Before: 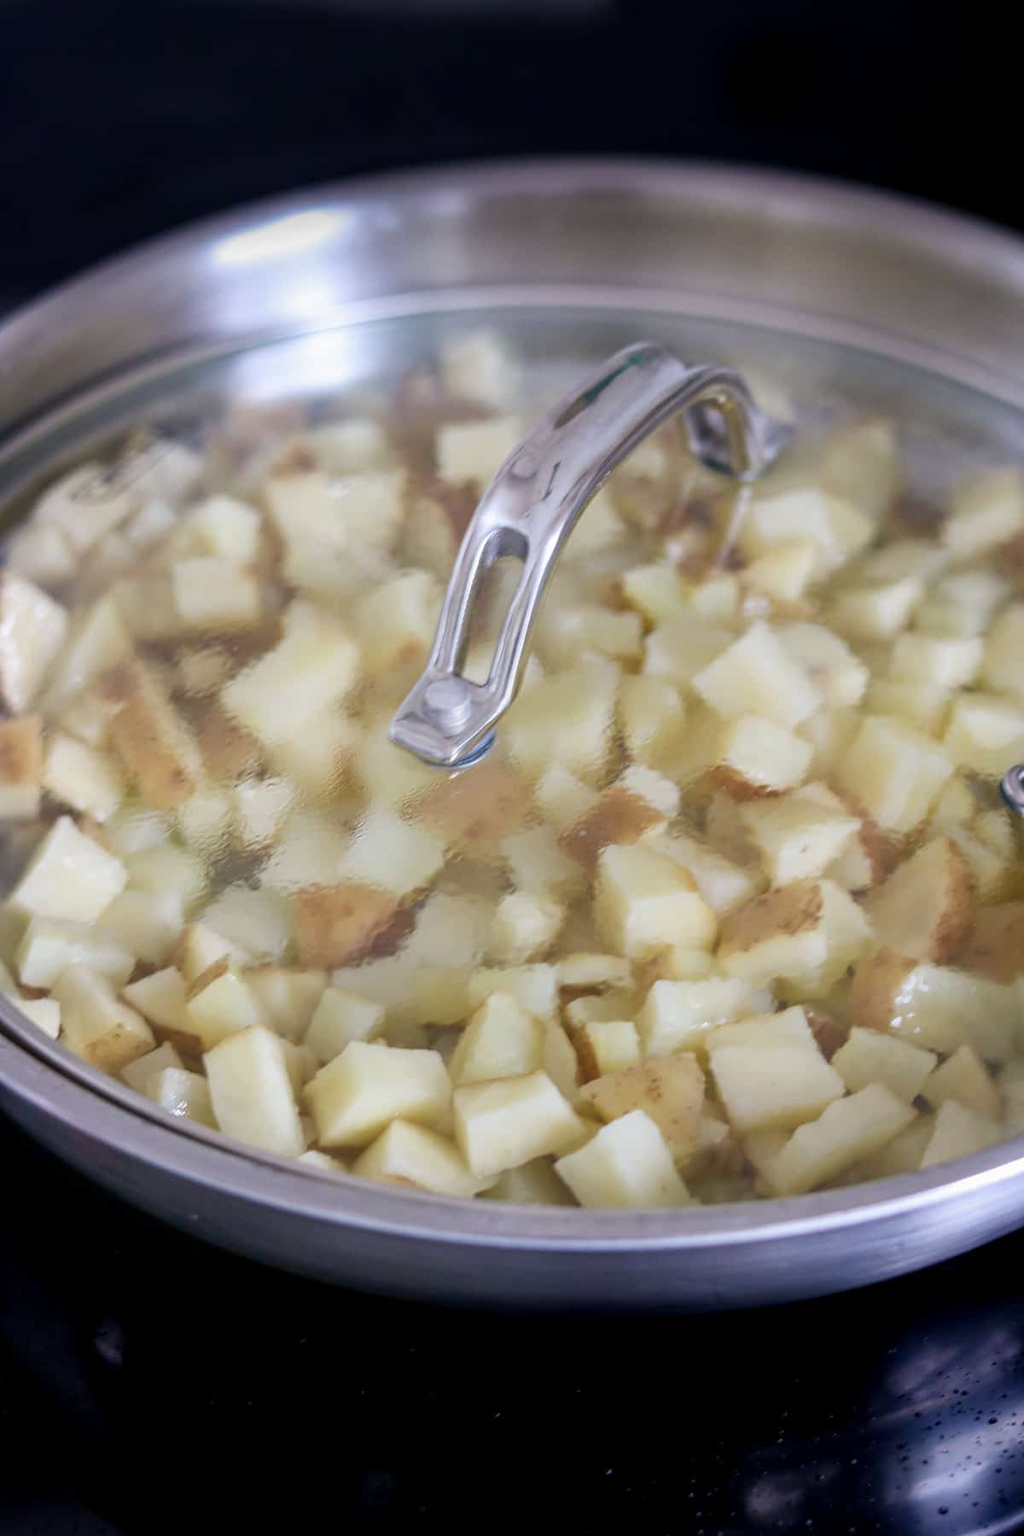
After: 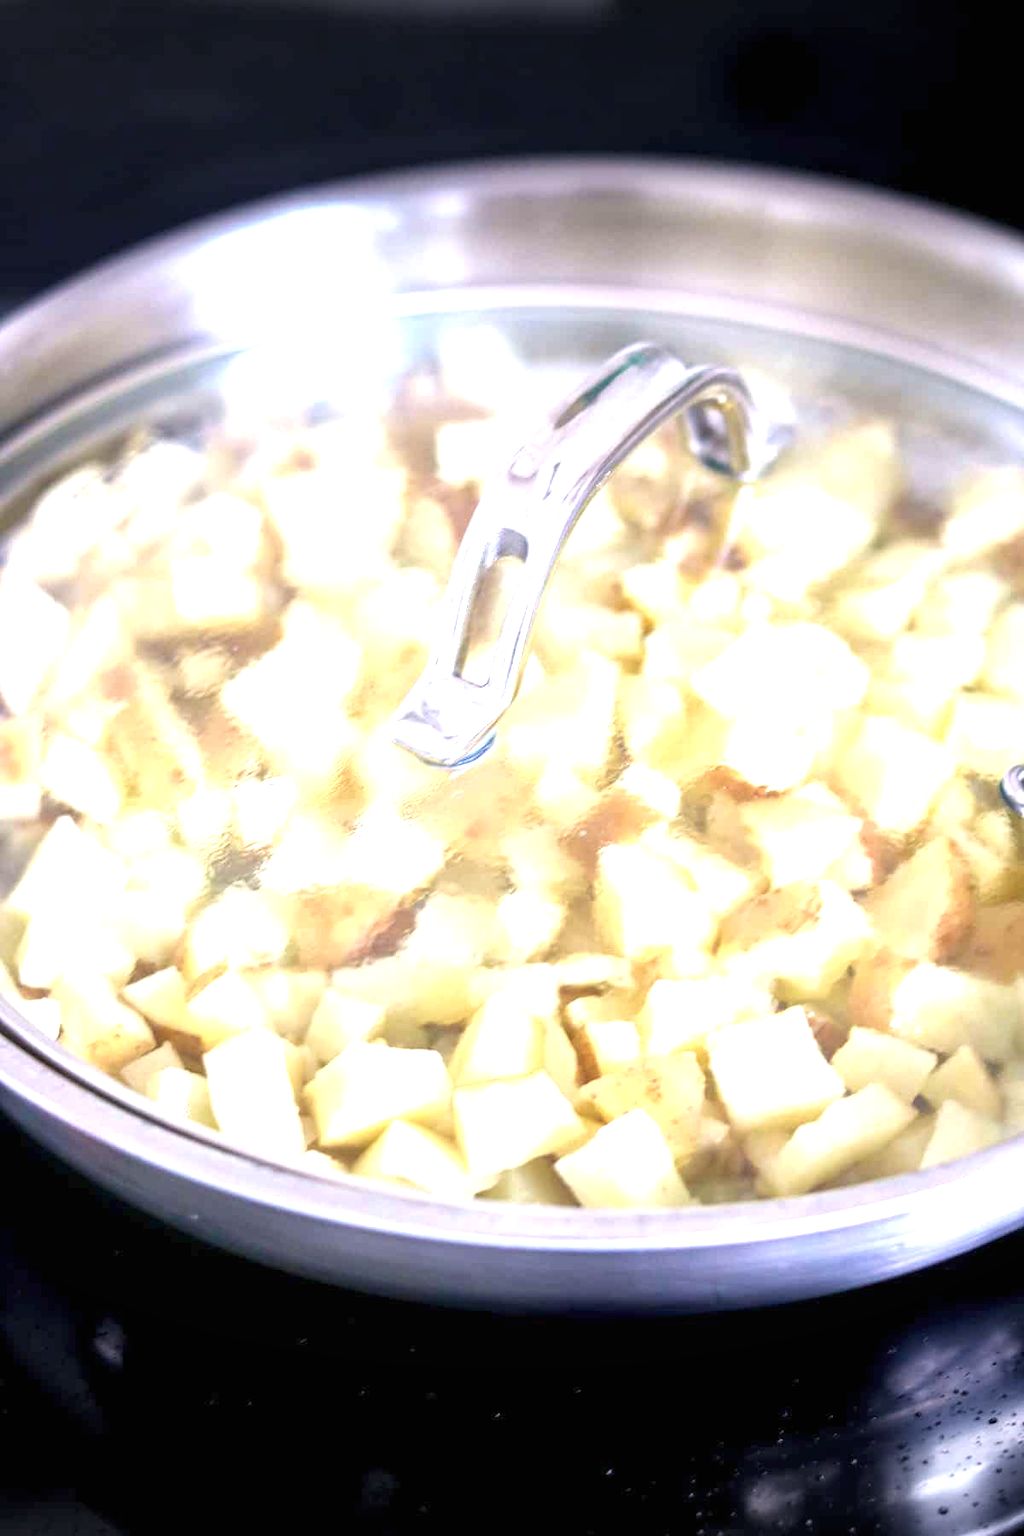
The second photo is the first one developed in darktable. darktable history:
vignetting: fall-off start 100%, brightness -0.282, width/height ratio 1.31
exposure: black level correction 0, exposure 1.75 EV, compensate exposure bias true, compensate highlight preservation false
